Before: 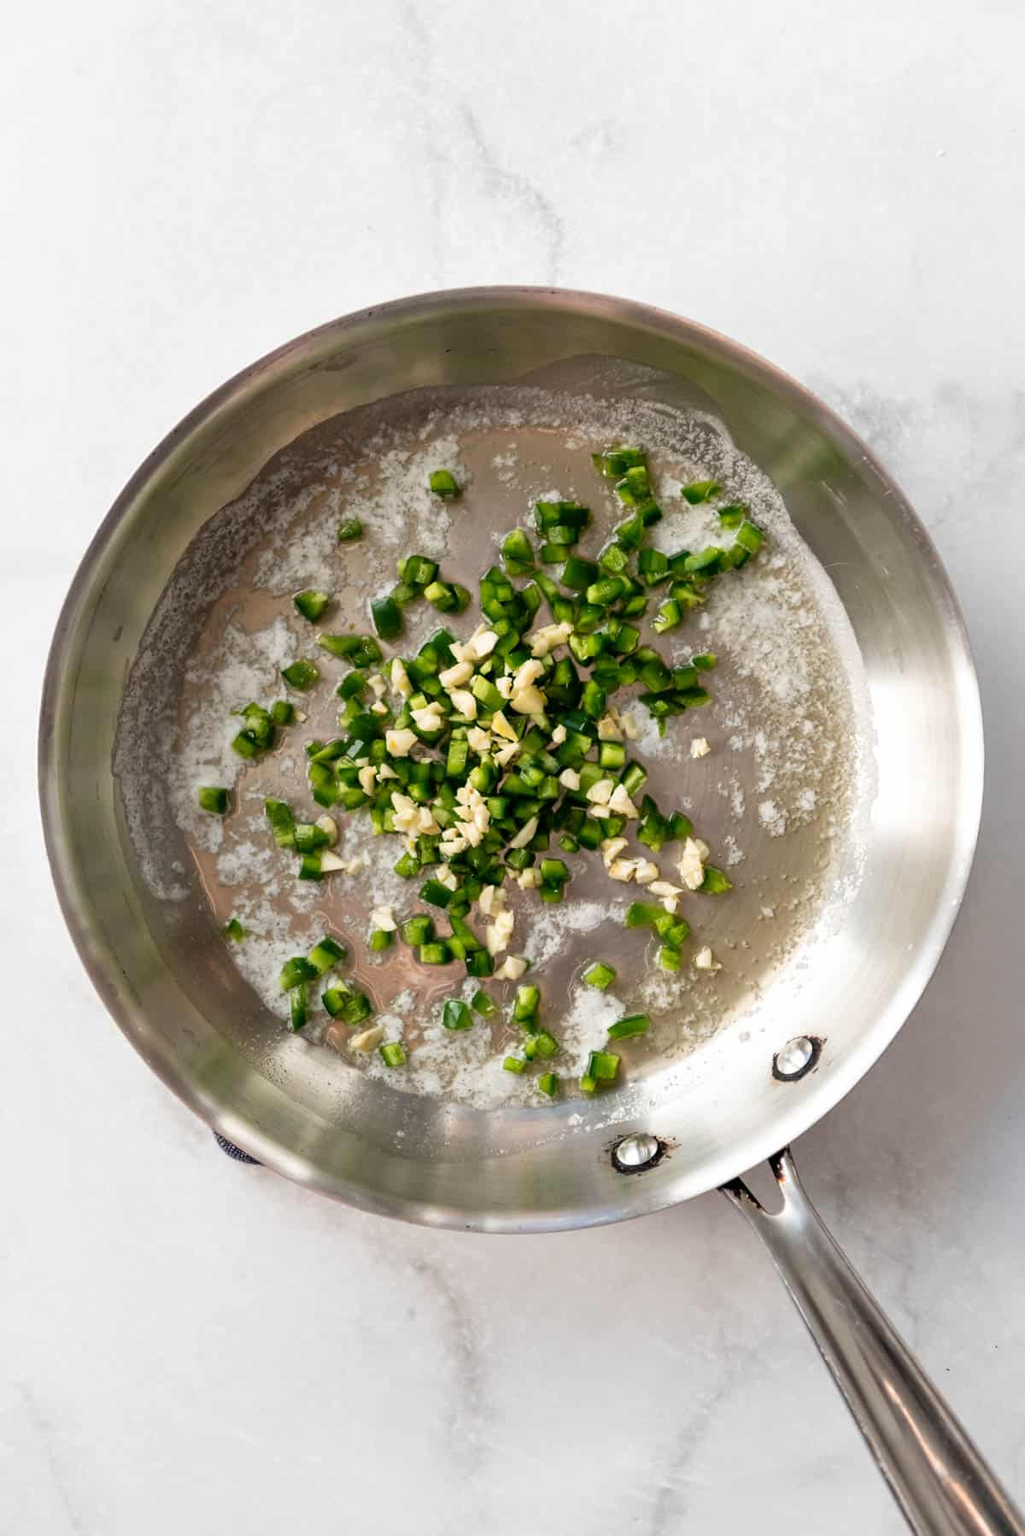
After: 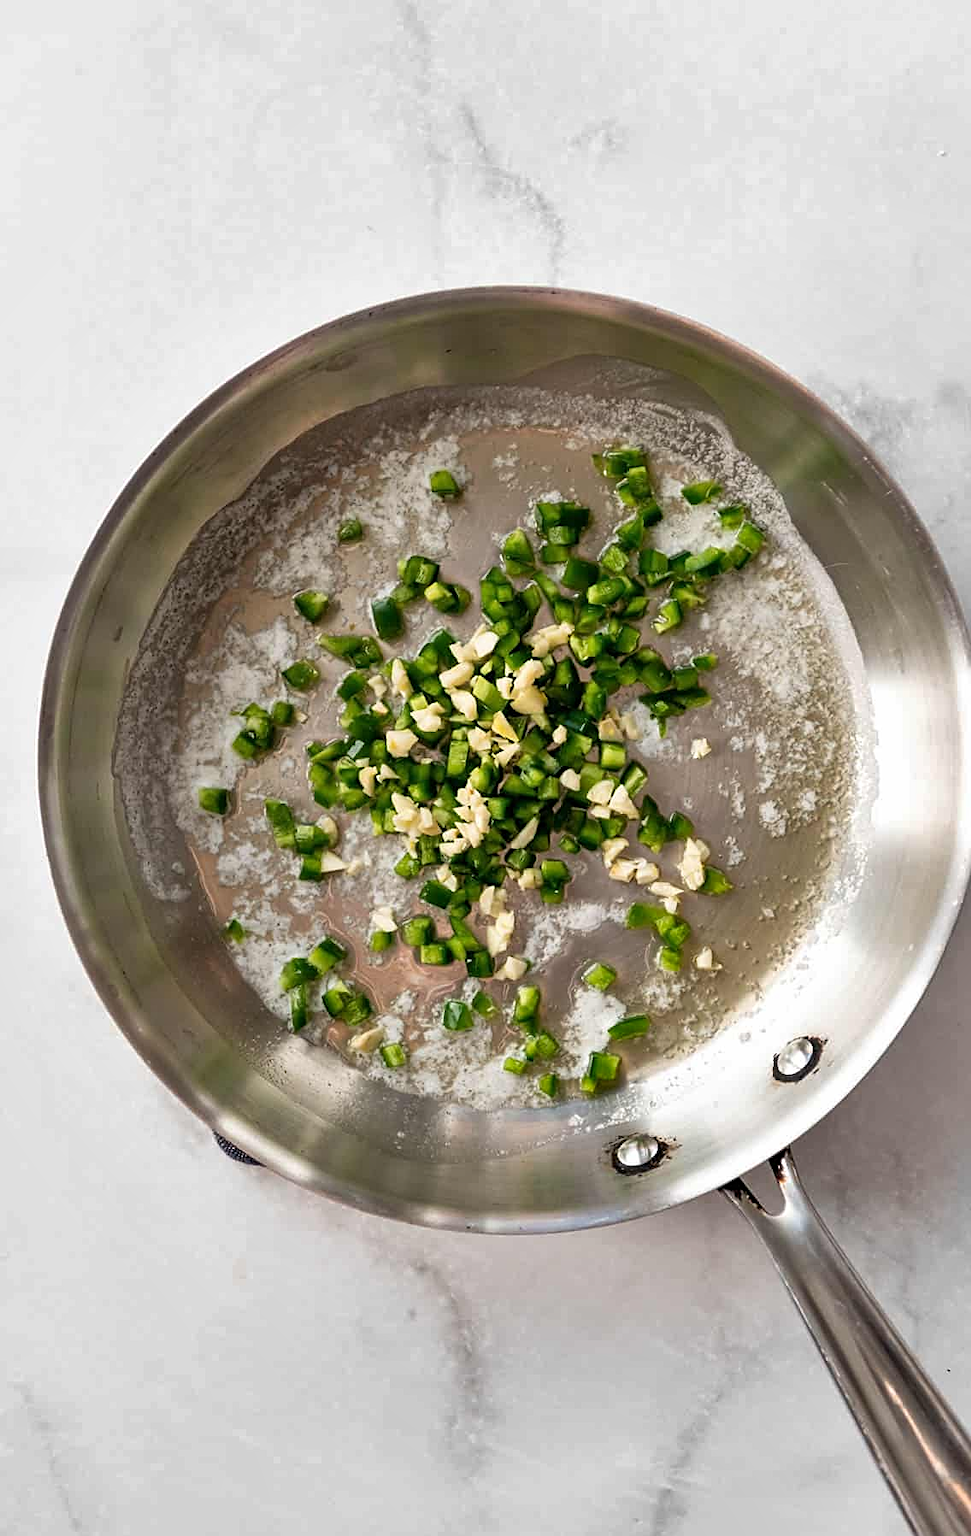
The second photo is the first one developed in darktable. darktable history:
shadows and highlights: soften with gaussian
sharpen: on, module defaults
crop and rotate: right 5.167%
